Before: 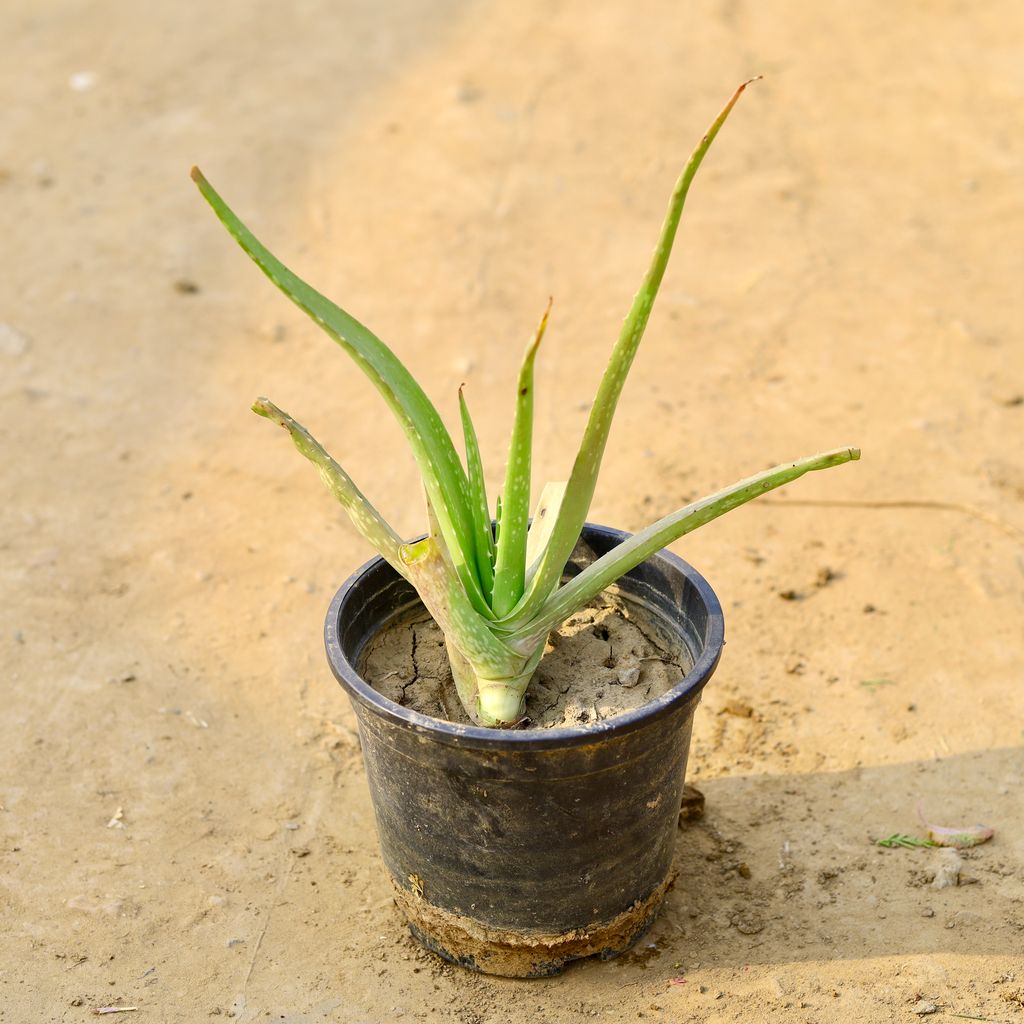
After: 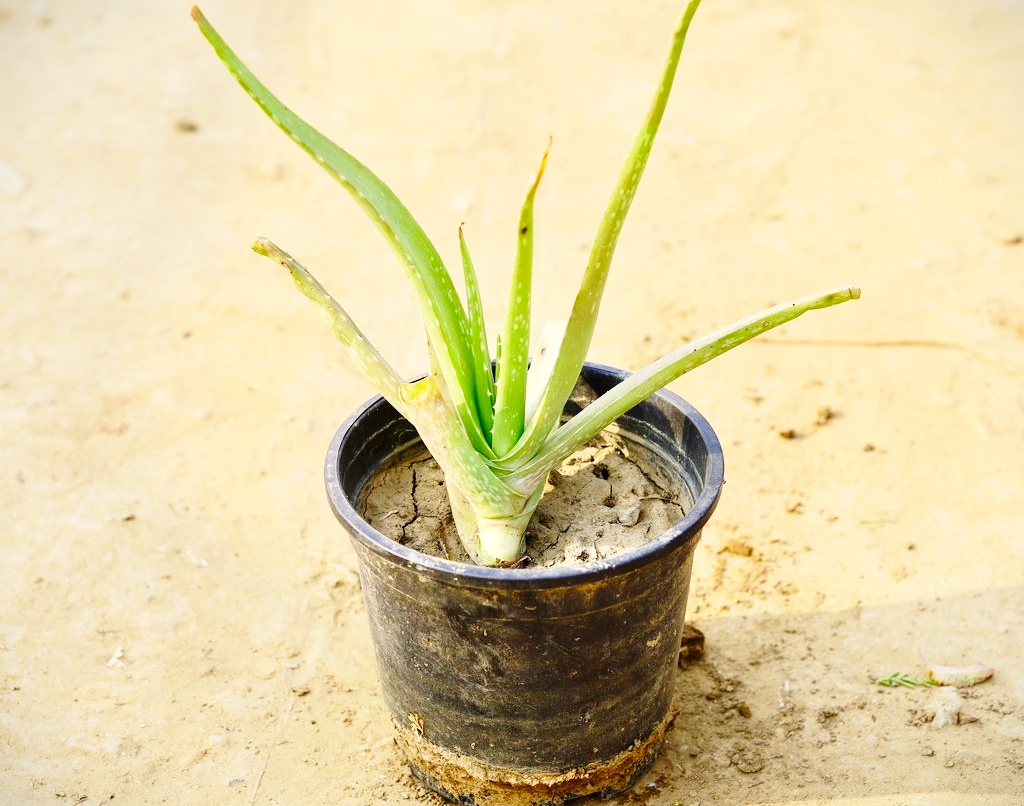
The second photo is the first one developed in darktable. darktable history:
crop and rotate: top 15.774%, bottom 5.506%
tone equalizer: -8 EV 0.06 EV, smoothing diameter 25%, edges refinement/feathering 10, preserve details guided filter
base curve: curves: ch0 [(0, 0) (0.028, 0.03) (0.121, 0.232) (0.46, 0.748) (0.859, 0.968) (1, 1)], preserve colors none
vignetting: fall-off start 97.28%, fall-off radius 79%, brightness -0.462, saturation -0.3, width/height ratio 1.114, dithering 8-bit output, unbound false
